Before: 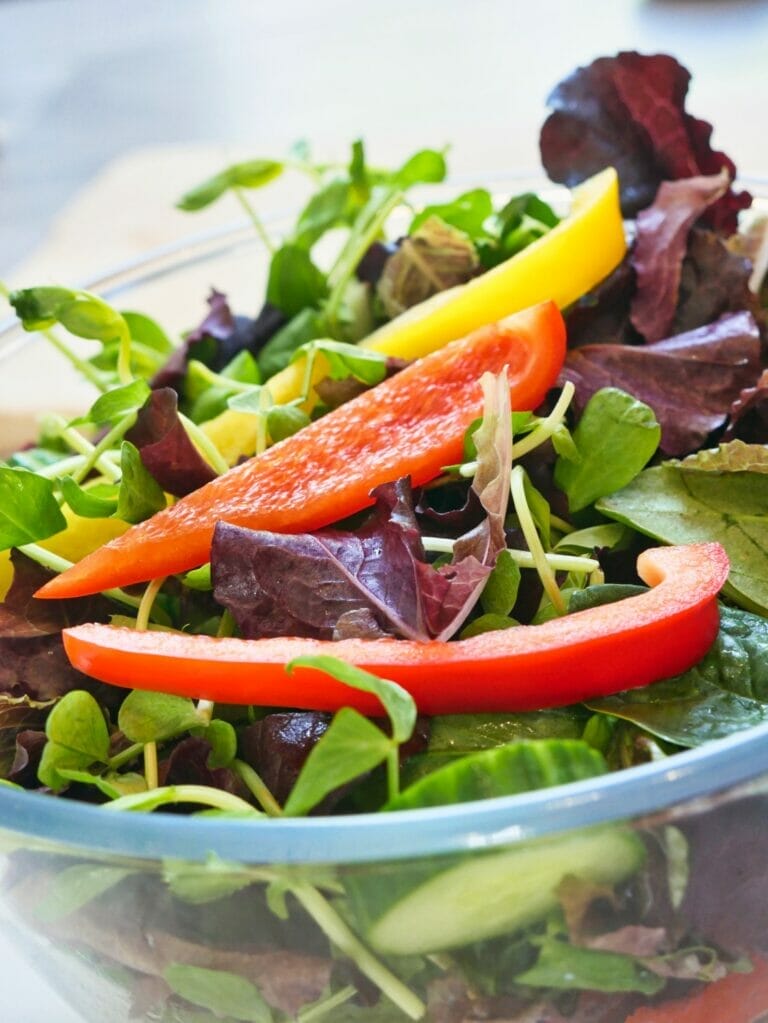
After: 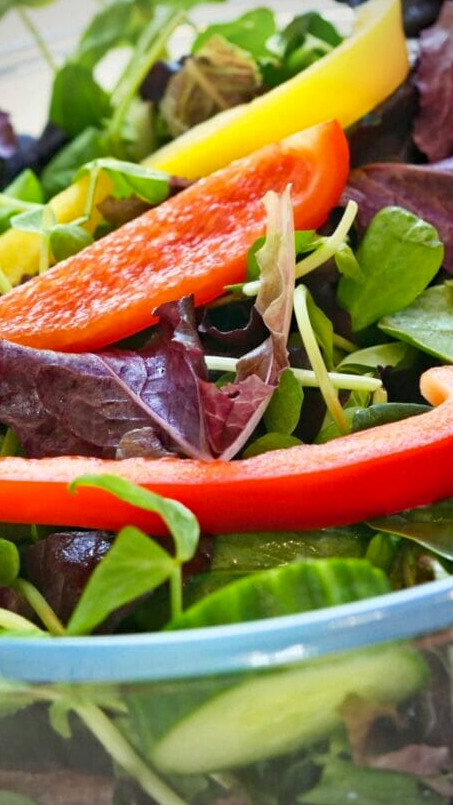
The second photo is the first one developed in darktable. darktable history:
vignetting: fall-off start 79.88%
haze removal: strength 0.29, distance 0.25, compatibility mode true, adaptive false
color correction: highlights a* -0.137, highlights b* 0.137
crop and rotate: left 28.256%, top 17.734%, right 12.656%, bottom 3.573%
